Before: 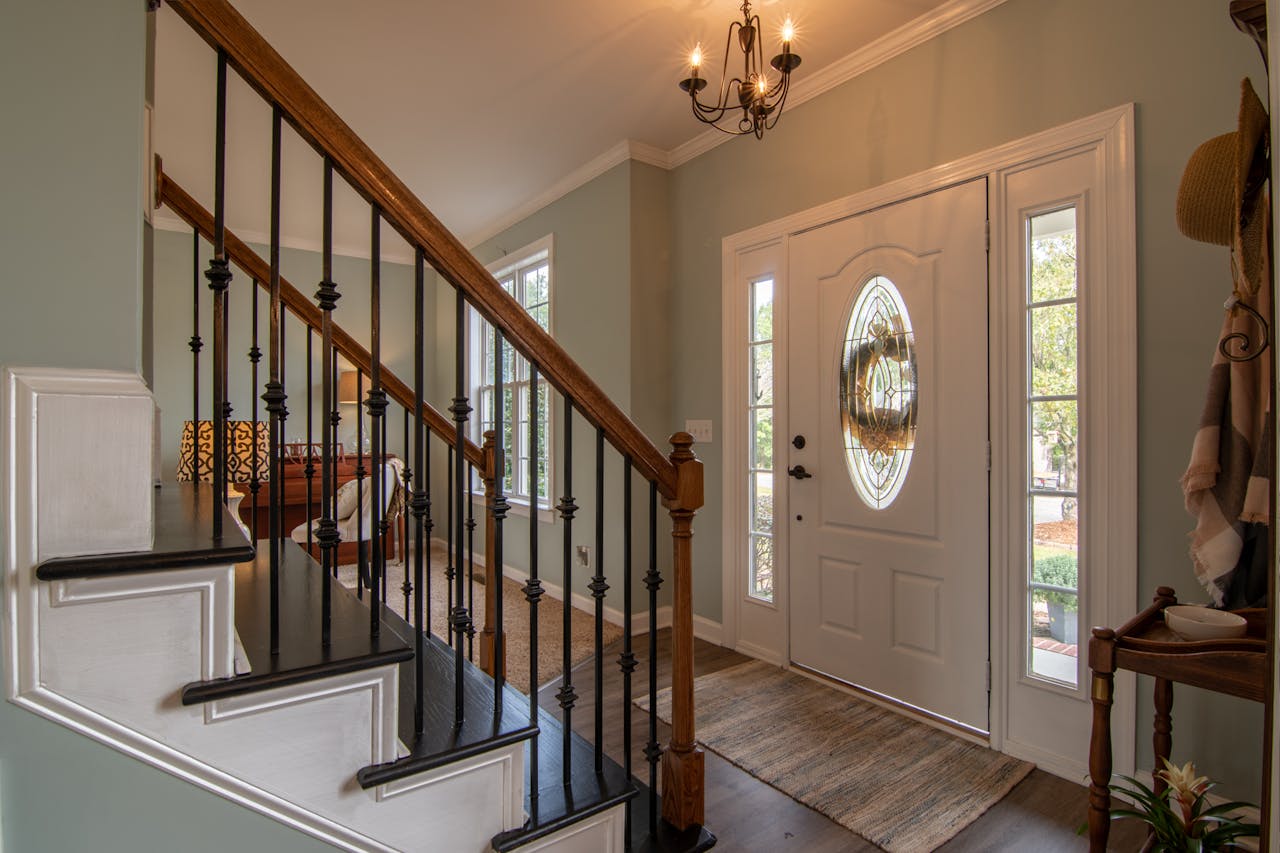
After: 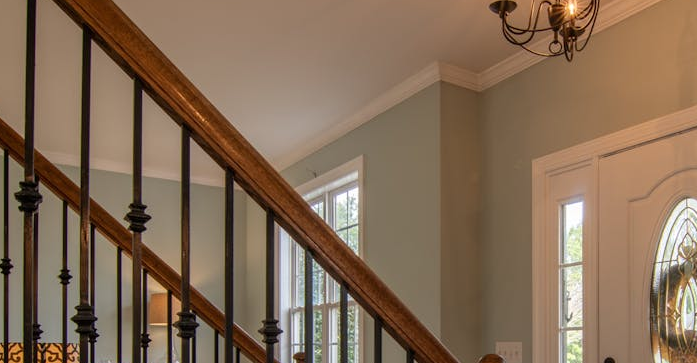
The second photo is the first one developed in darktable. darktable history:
crop: left 14.912%, top 9.157%, right 30.597%, bottom 48.236%
